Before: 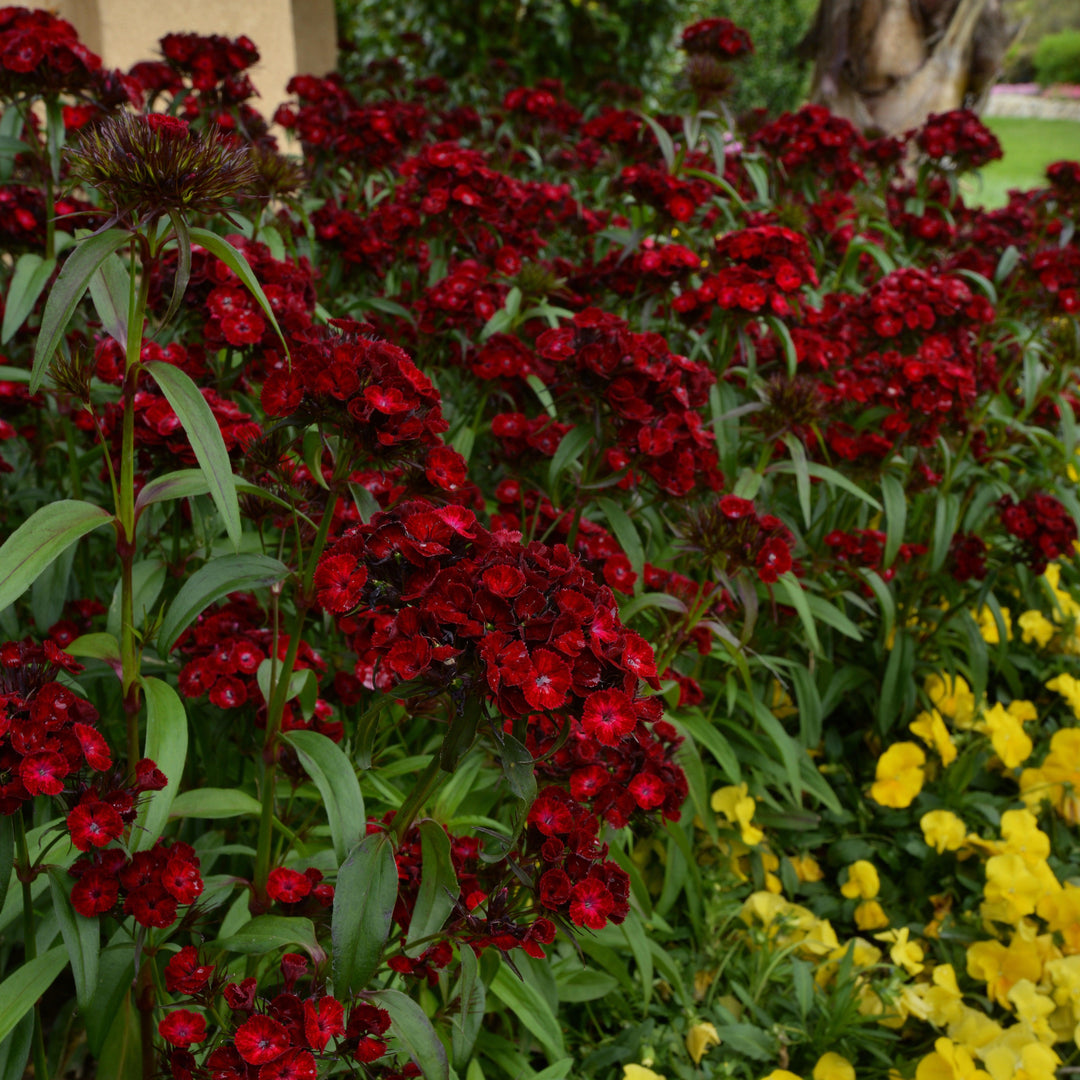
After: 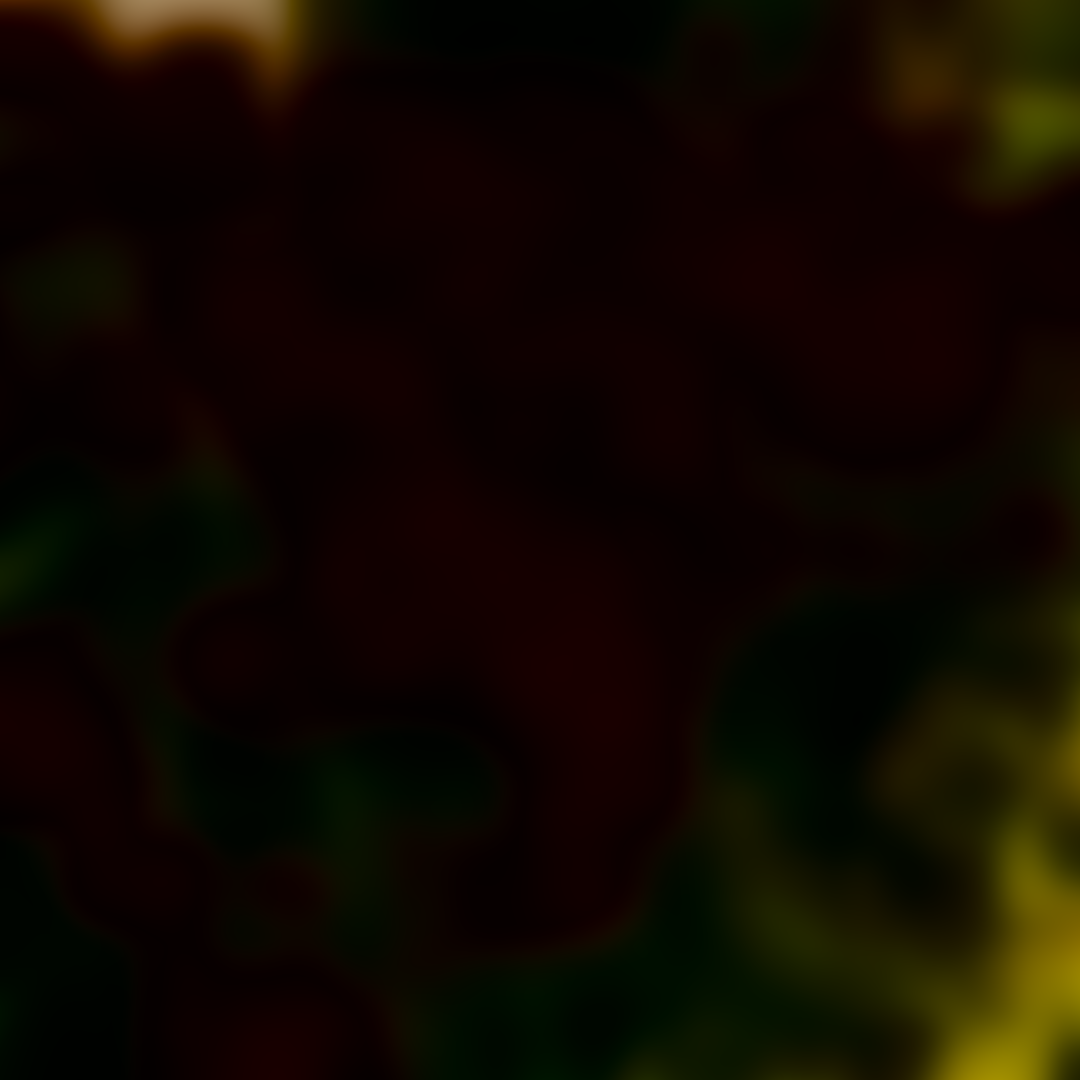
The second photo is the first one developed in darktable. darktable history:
lowpass: radius 31.92, contrast 1.72, brightness -0.98, saturation 0.94
color balance rgb: perceptual saturation grading › global saturation 20%, perceptual saturation grading › highlights -25%, perceptual saturation grading › shadows 50%
